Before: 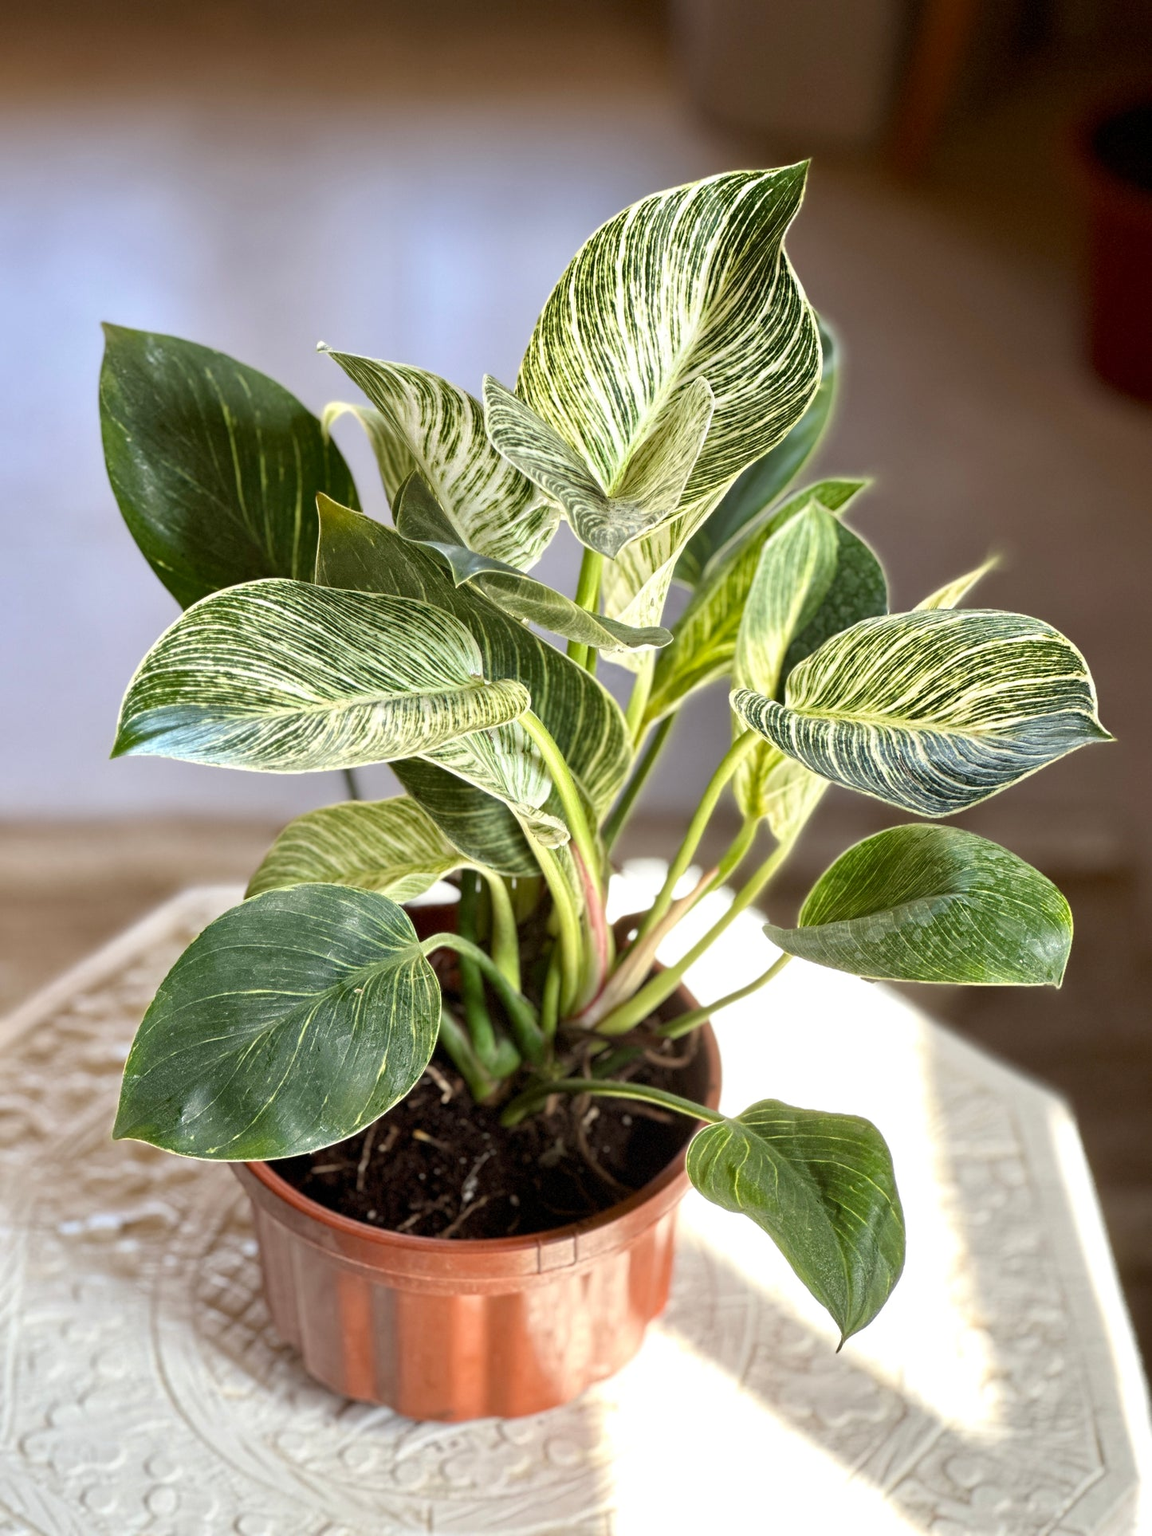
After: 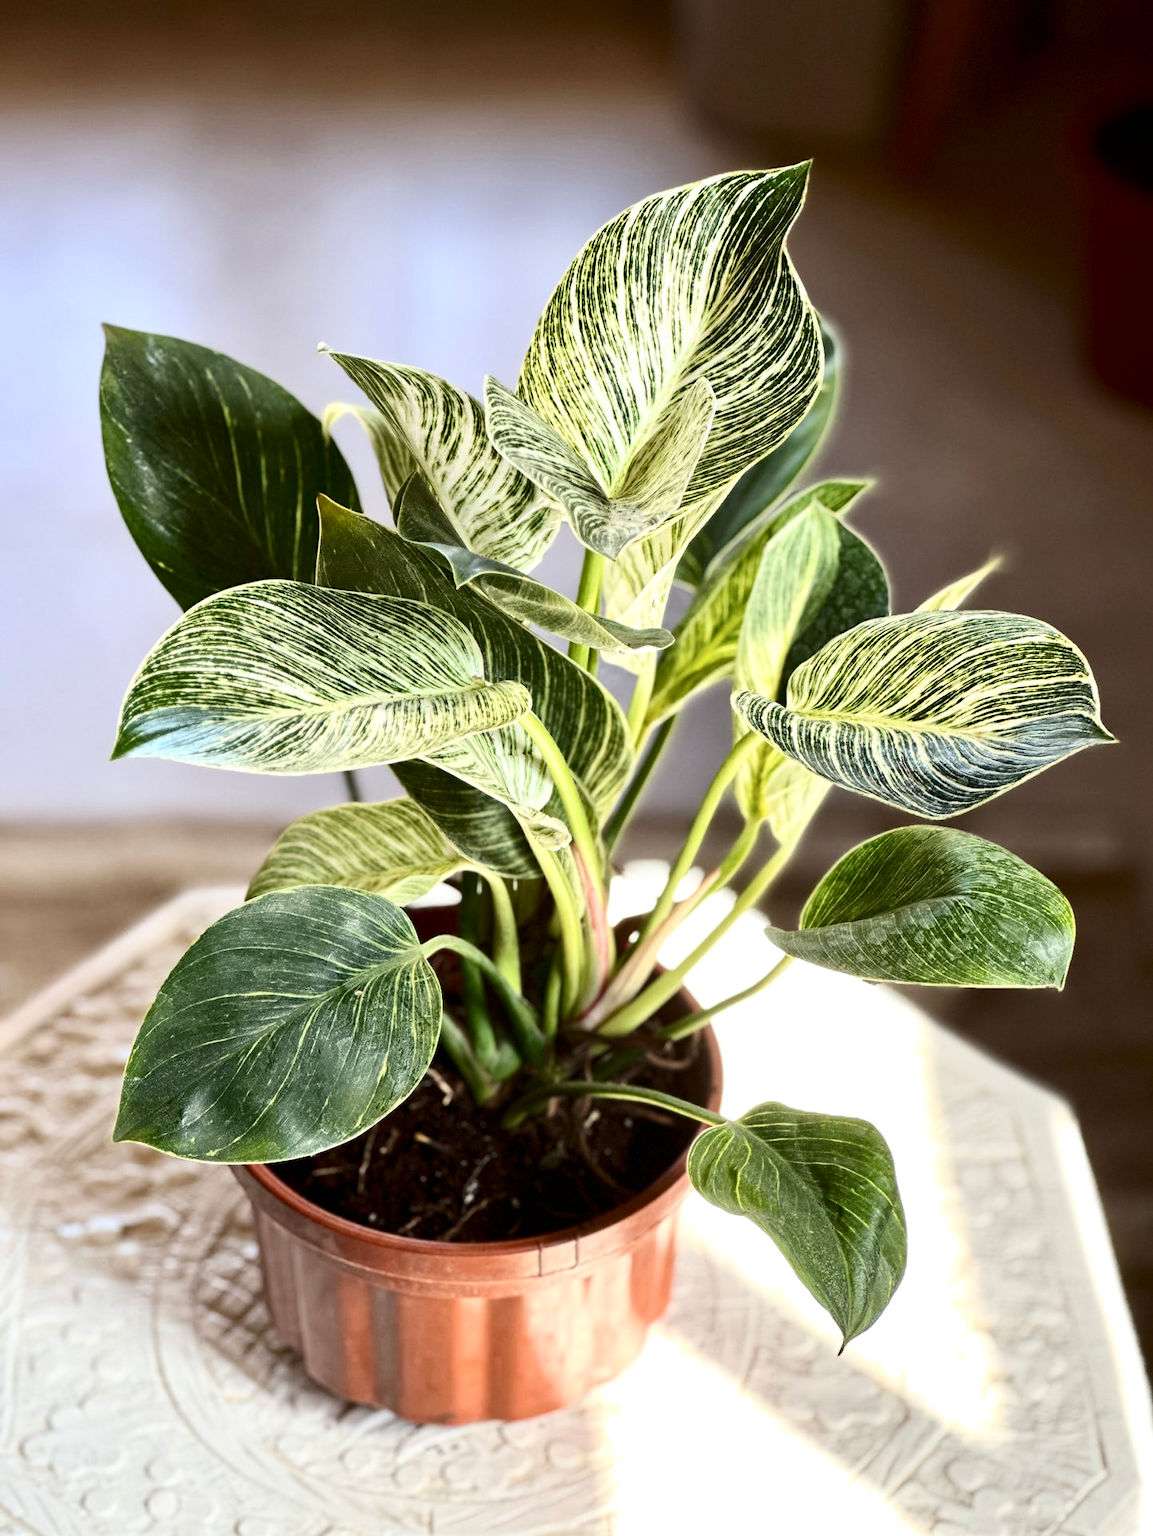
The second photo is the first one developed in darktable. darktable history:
contrast brightness saturation: contrast 0.28
crop: top 0.05%, bottom 0.098%
